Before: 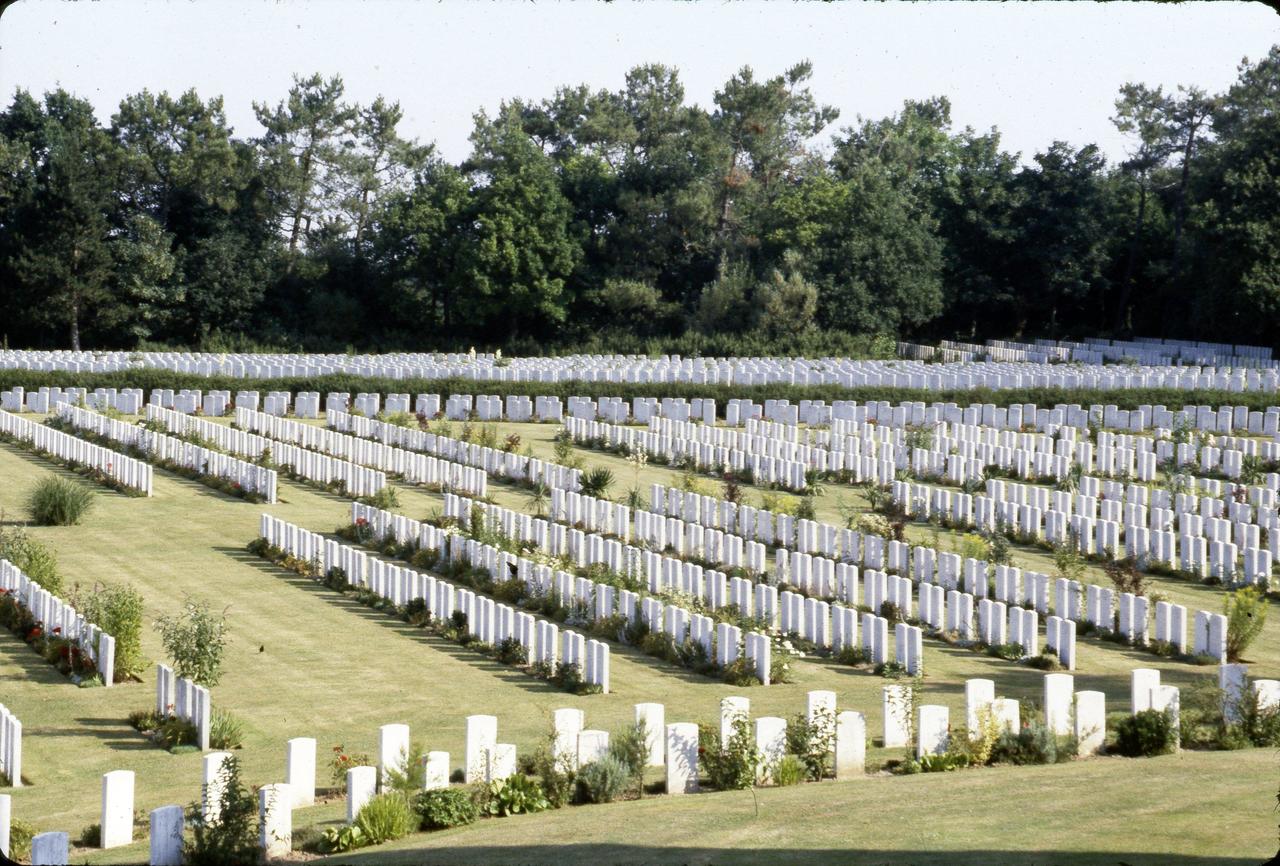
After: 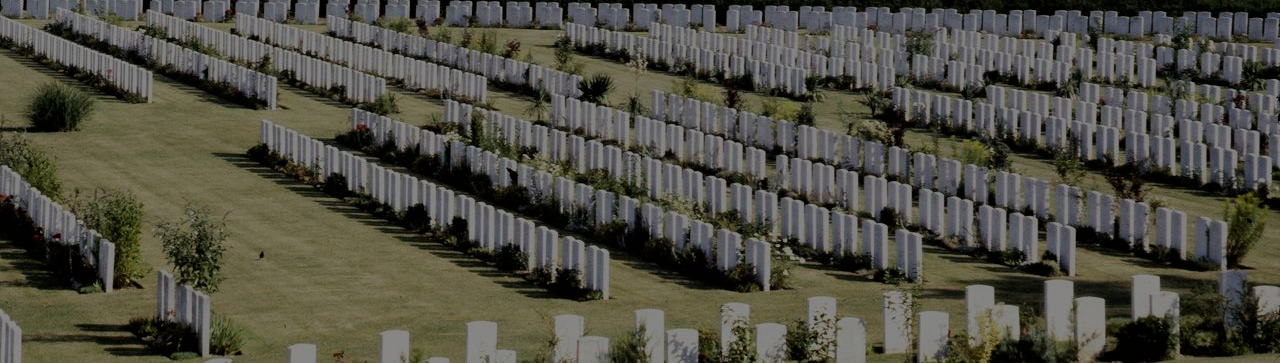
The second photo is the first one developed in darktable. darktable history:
crop: top 45.551%, bottom 12.262%
exposure: exposure -2.002 EV, compensate highlight preservation false
filmic rgb: black relative exposure -6.15 EV, white relative exposure 6.96 EV, hardness 2.23, color science v6 (2022)
